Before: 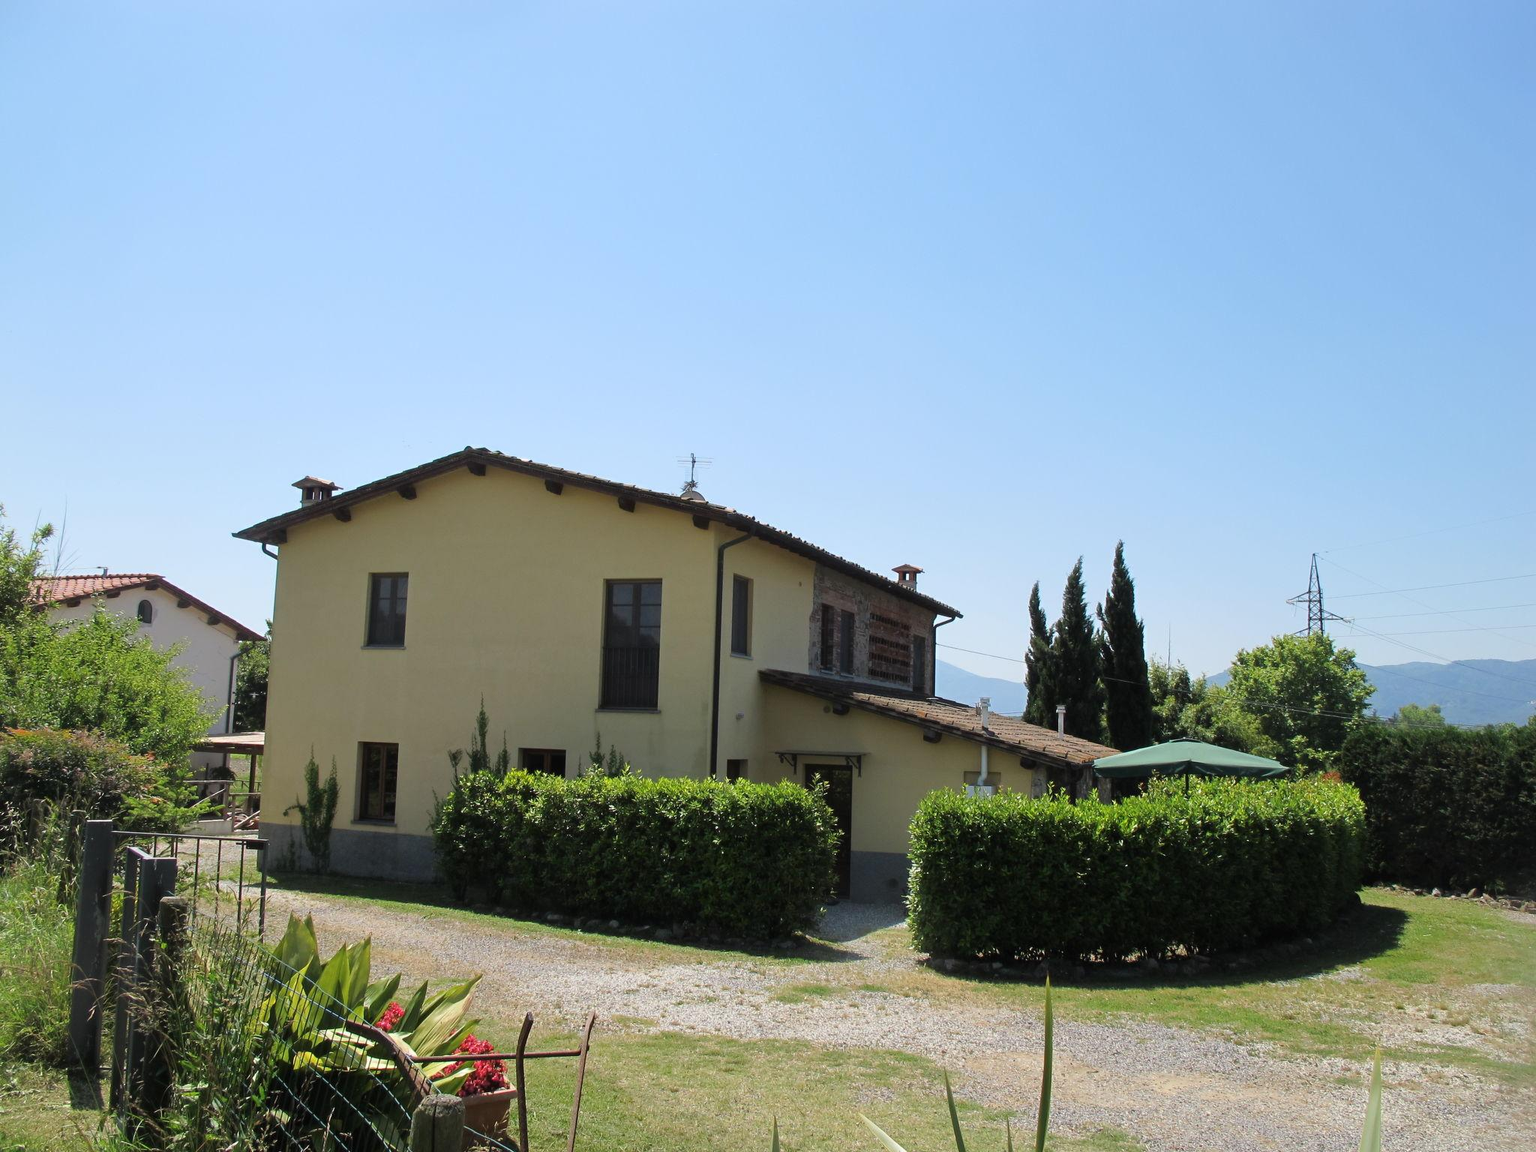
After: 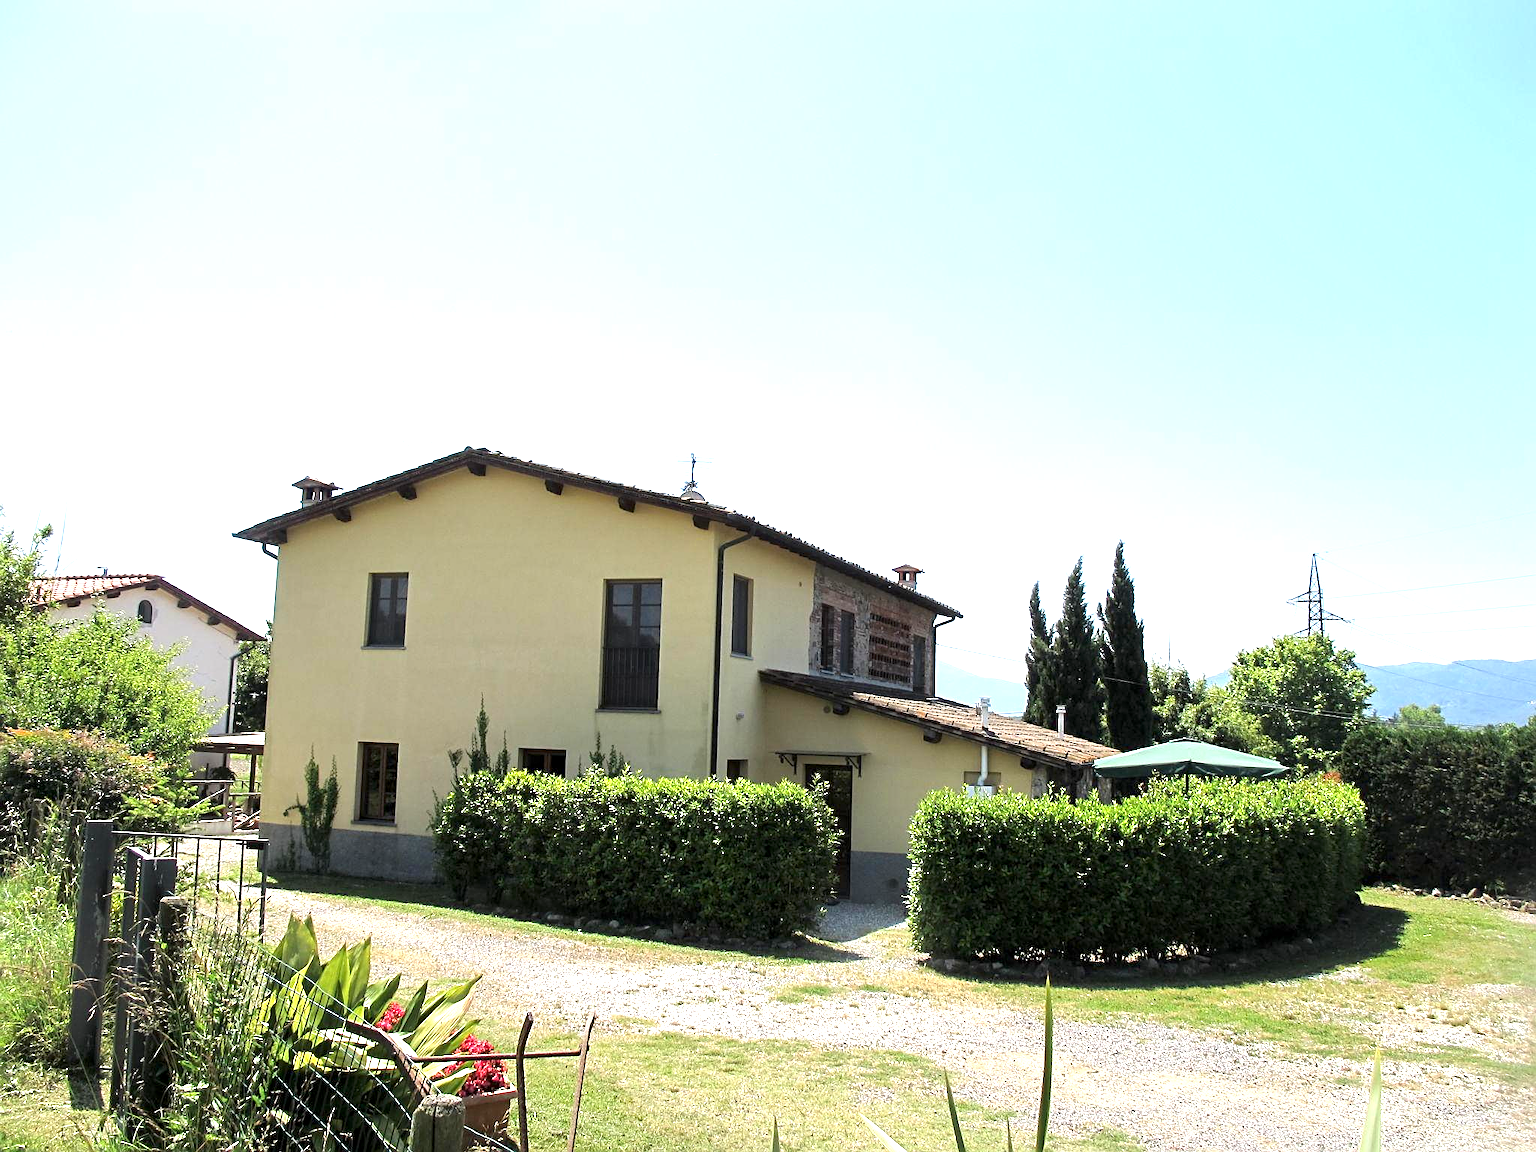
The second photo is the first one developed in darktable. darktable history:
sharpen: on, module defaults
exposure: black level correction 0.001, exposure 1.116 EV, compensate highlight preservation false
contrast equalizer: y [[0.526, 0.53, 0.532, 0.532, 0.53, 0.525], [0.5 ×6], [0.5 ×6], [0 ×6], [0 ×6]]
